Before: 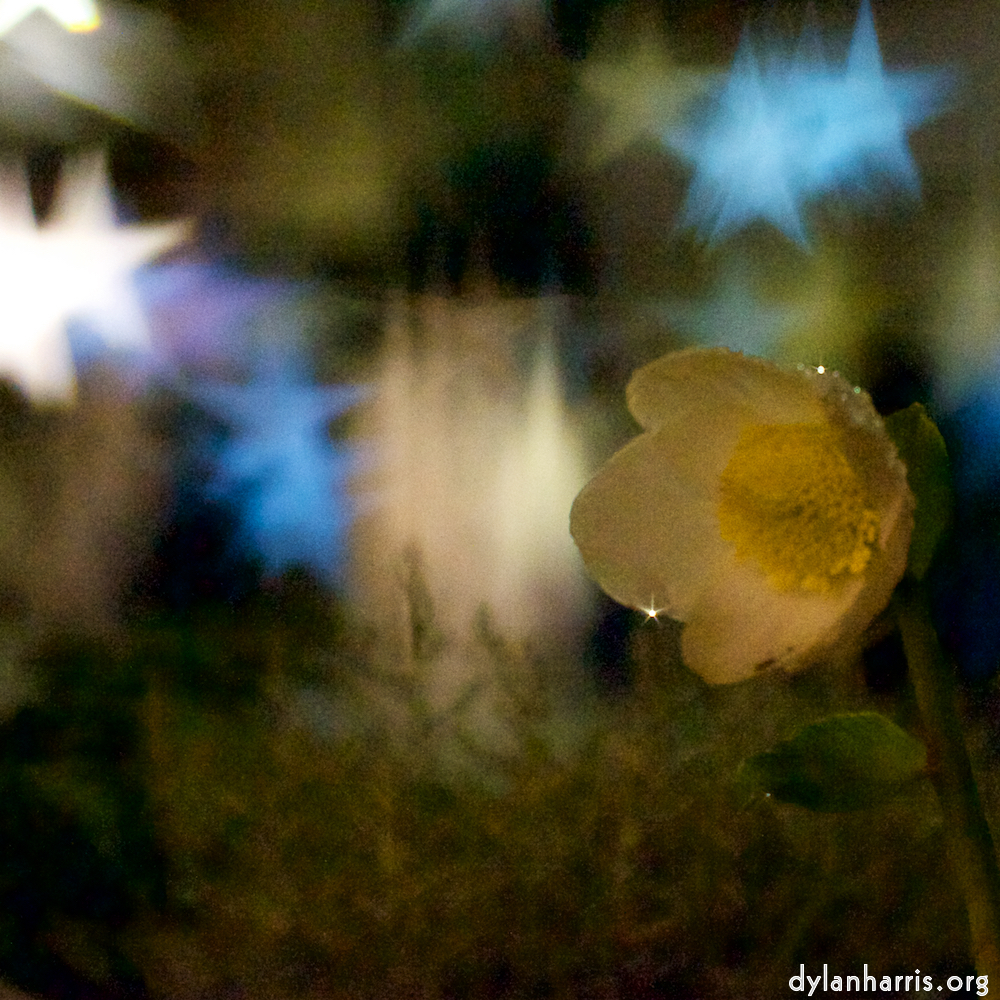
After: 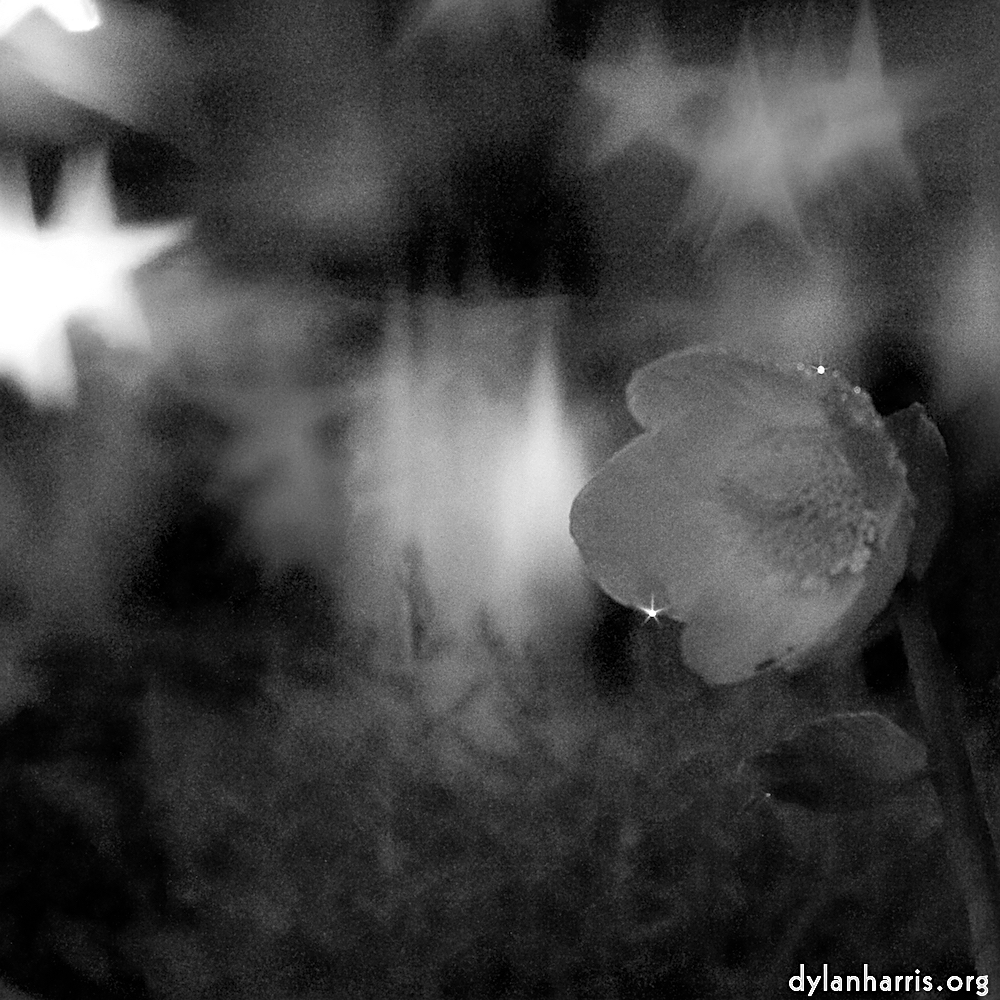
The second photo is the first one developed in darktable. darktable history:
color zones: curves: ch0 [(0.002, 0.593) (0.143, 0.417) (0.285, 0.541) (0.455, 0.289) (0.608, 0.327) (0.727, 0.283) (0.869, 0.571) (1, 0.603)]; ch1 [(0, 0) (0.143, 0) (0.286, 0) (0.429, 0) (0.571, 0) (0.714, 0) (0.857, 0)]
sharpen: on, module defaults
